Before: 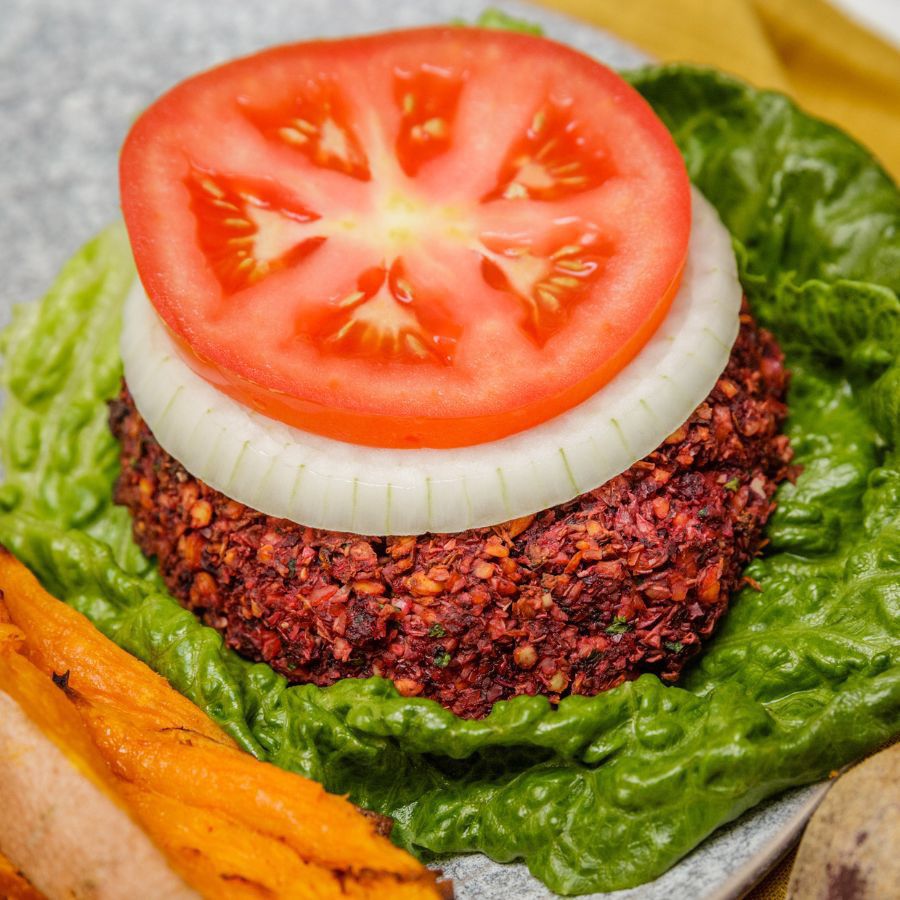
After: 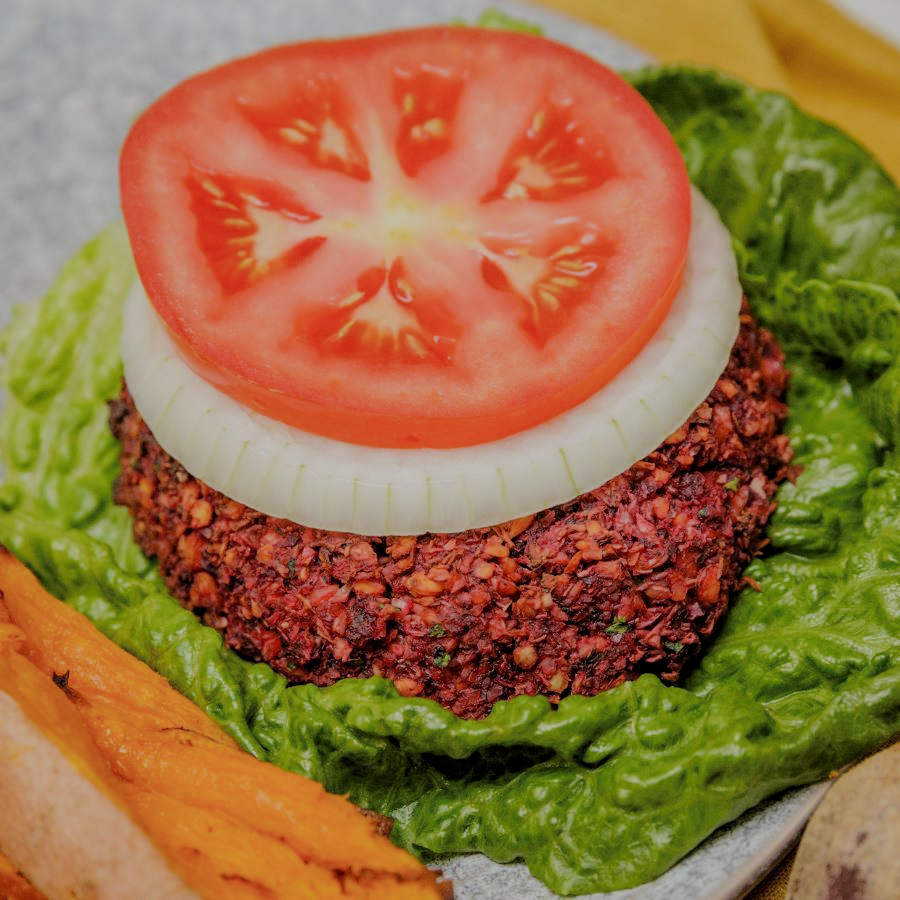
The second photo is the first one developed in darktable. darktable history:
filmic rgb: black relative exposure -8.79 EV, white relative exposure 4.98 EV, target black luminance 0%, hardness 3.77, latitude 66.77%, contrast 0.814, highlights saturation mix 11.04%, shadows ↔ highlights balance 20.66%, preserve chrominance max RGB
